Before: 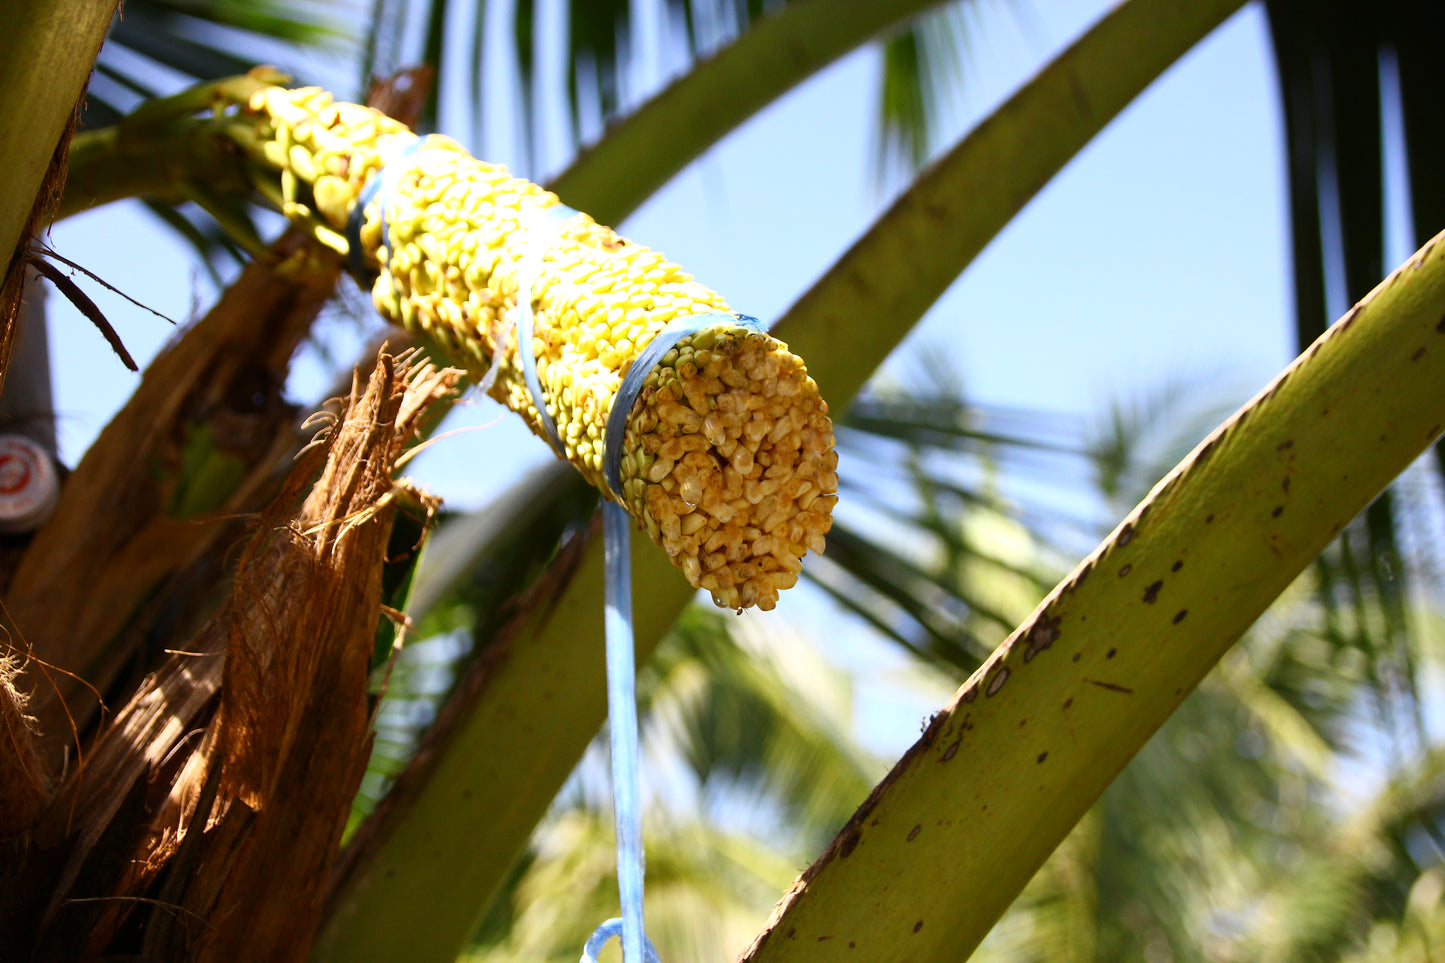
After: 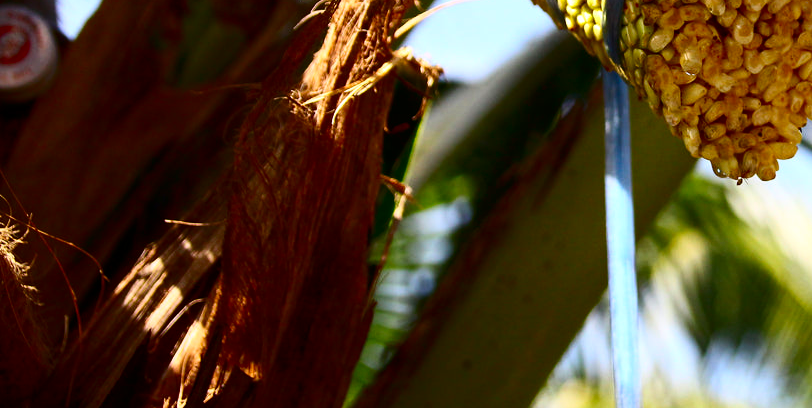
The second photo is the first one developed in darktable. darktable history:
contrast brightness saturation: contrast 0.205, brightness -0.102, saturation 0.214
crop: top 44.678%, right 43.743%, bottom 12.888%
